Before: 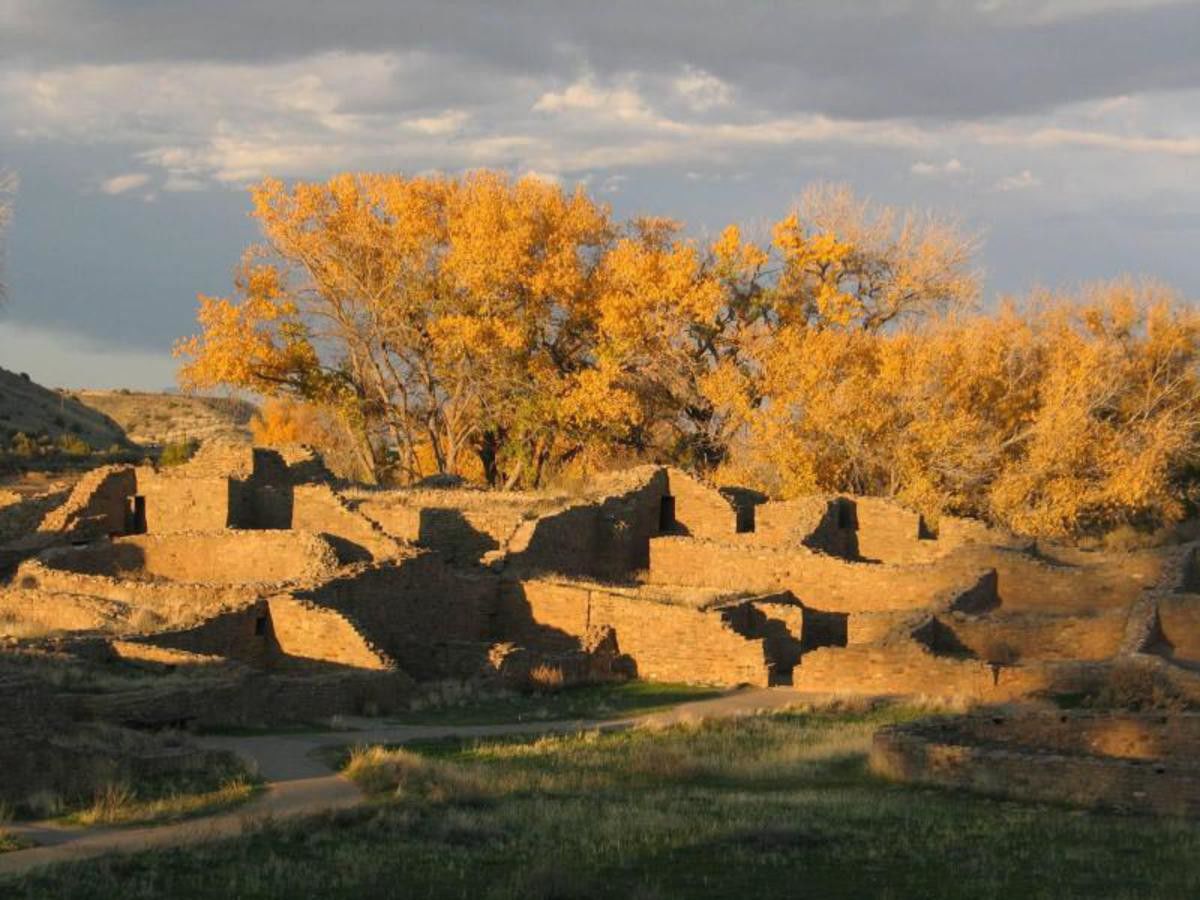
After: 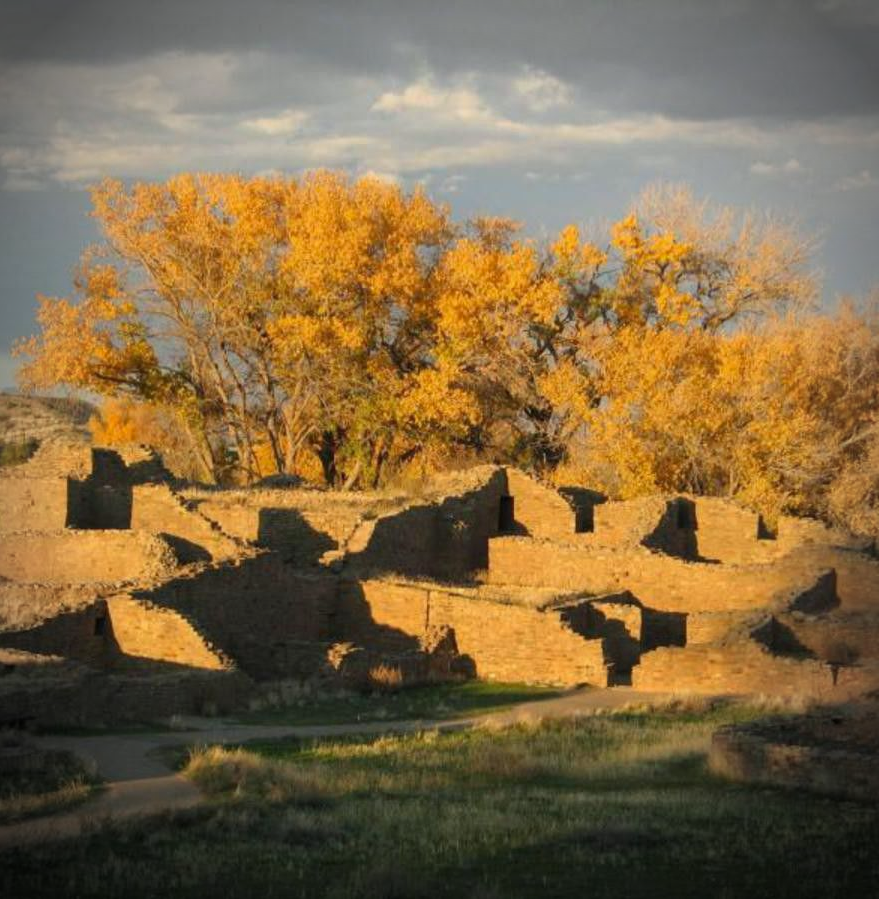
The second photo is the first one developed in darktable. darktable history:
tone equalizer: on, module defaults
crop: left 13.461%, right 13.278%
color correction: highlights a* -2.64, highlights b* 2.36
vignetting: brightness -0.704, saturation -0.483, automatic ratio true
